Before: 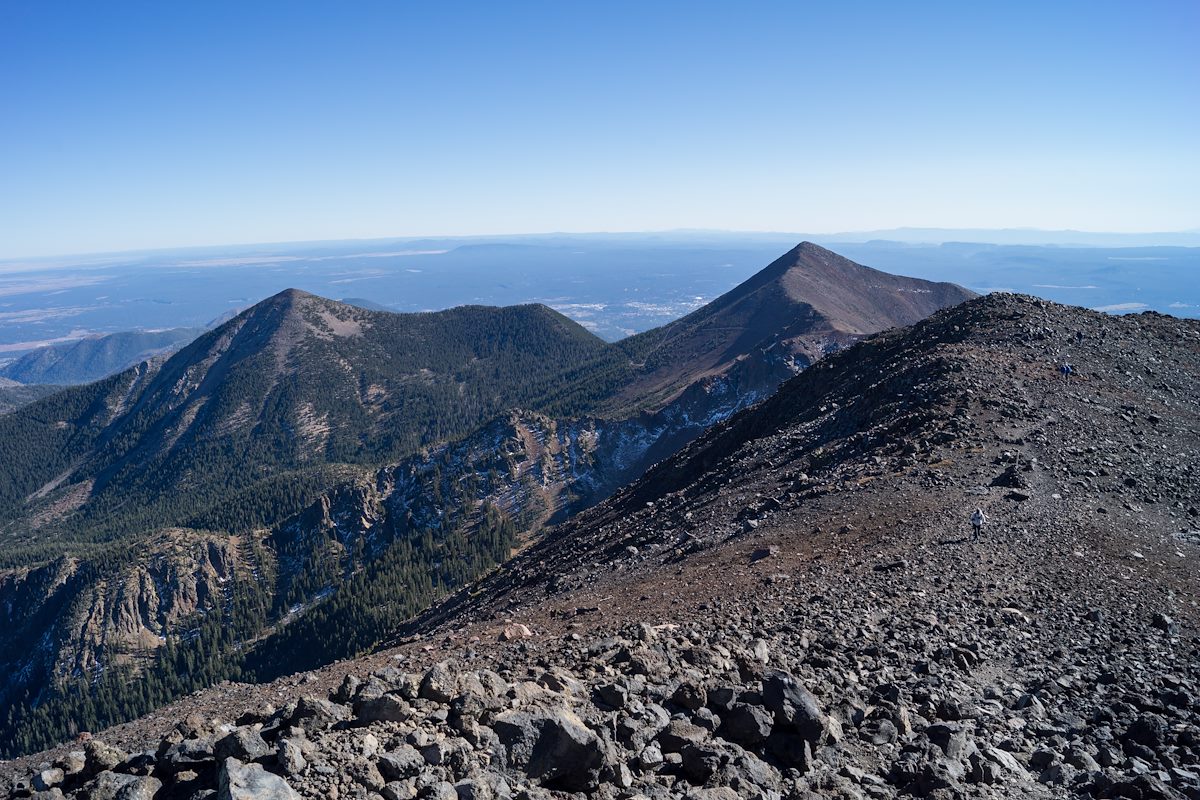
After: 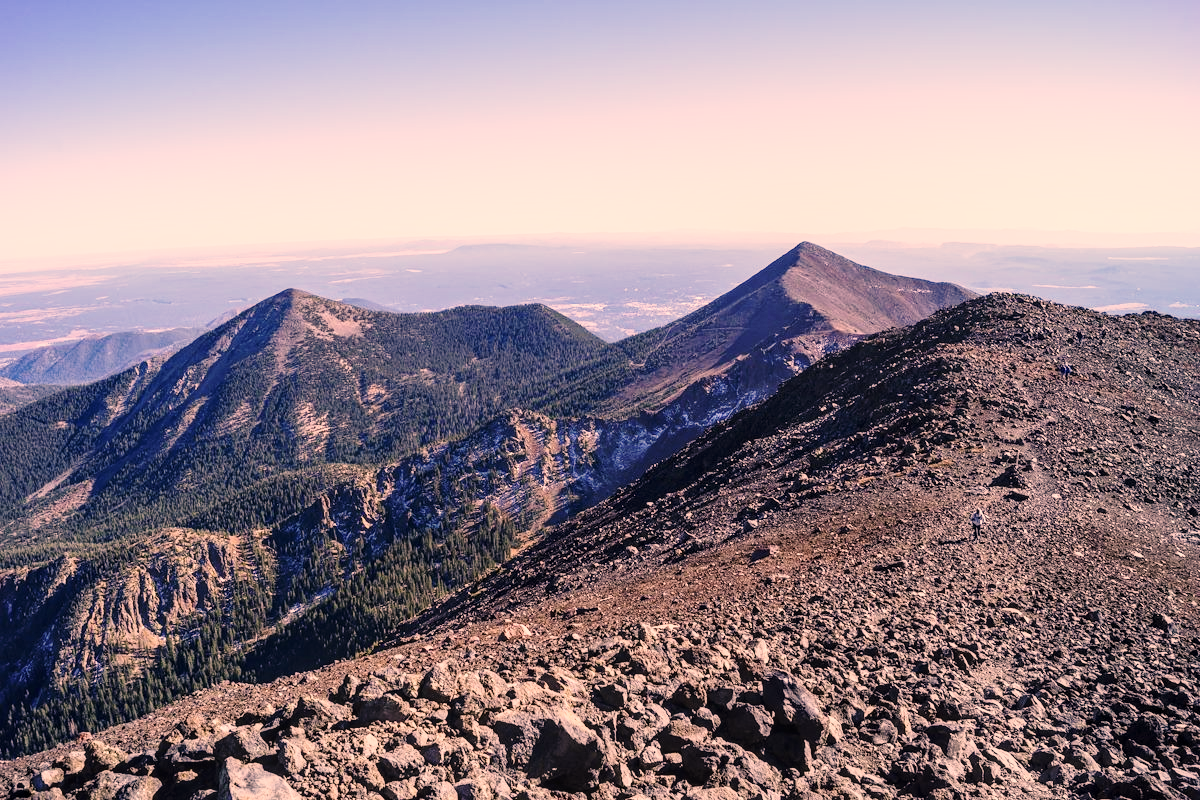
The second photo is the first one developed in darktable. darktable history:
color correction: highlights a* 21.46, highlights b* 19.54
local contrast: on, module defaults
base curve: curves: ch0 [(0, 0) (0.028, 0.03) (0.121, 0.232) (0.46, 0.748) (0.859, 0.968) (1, 1)], preserve colors none
